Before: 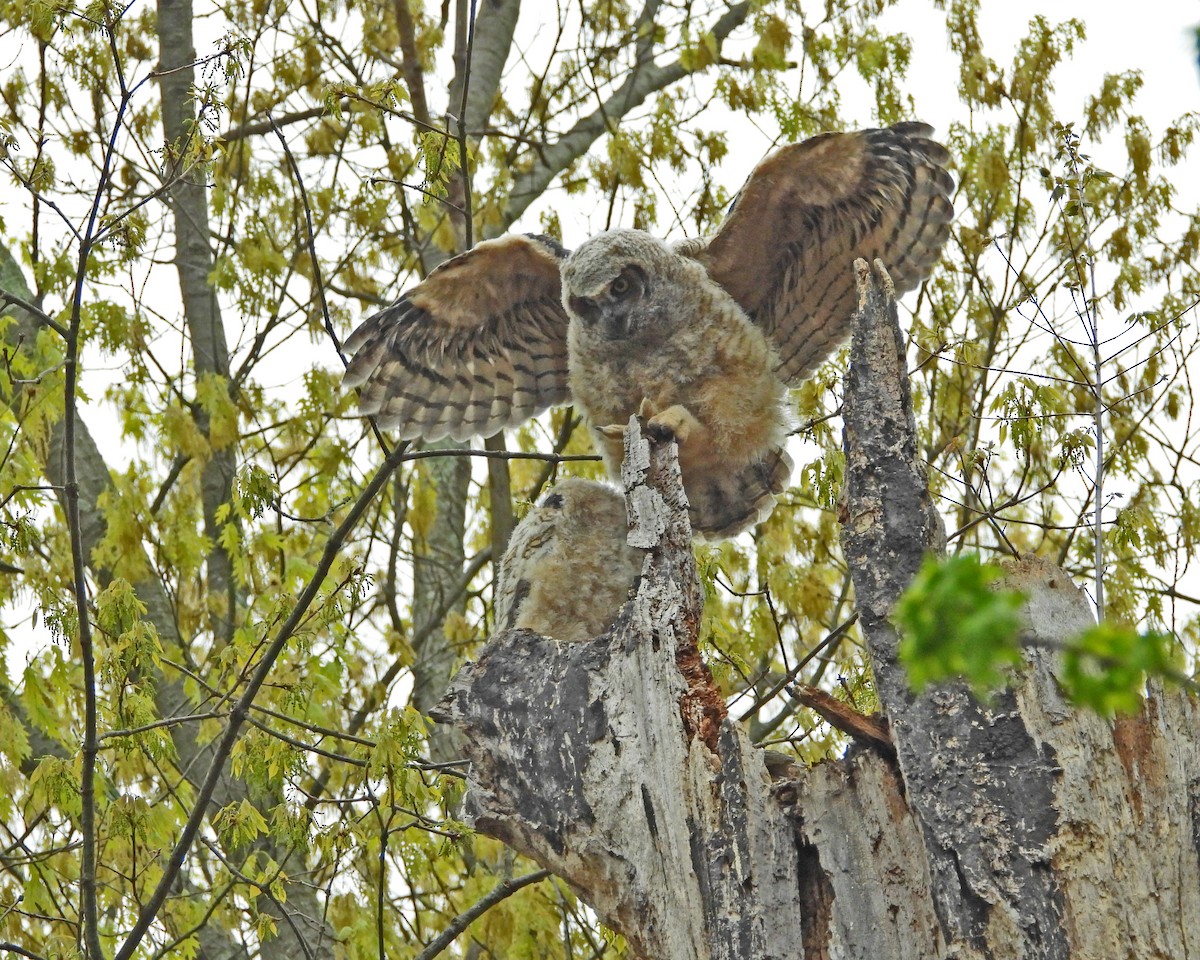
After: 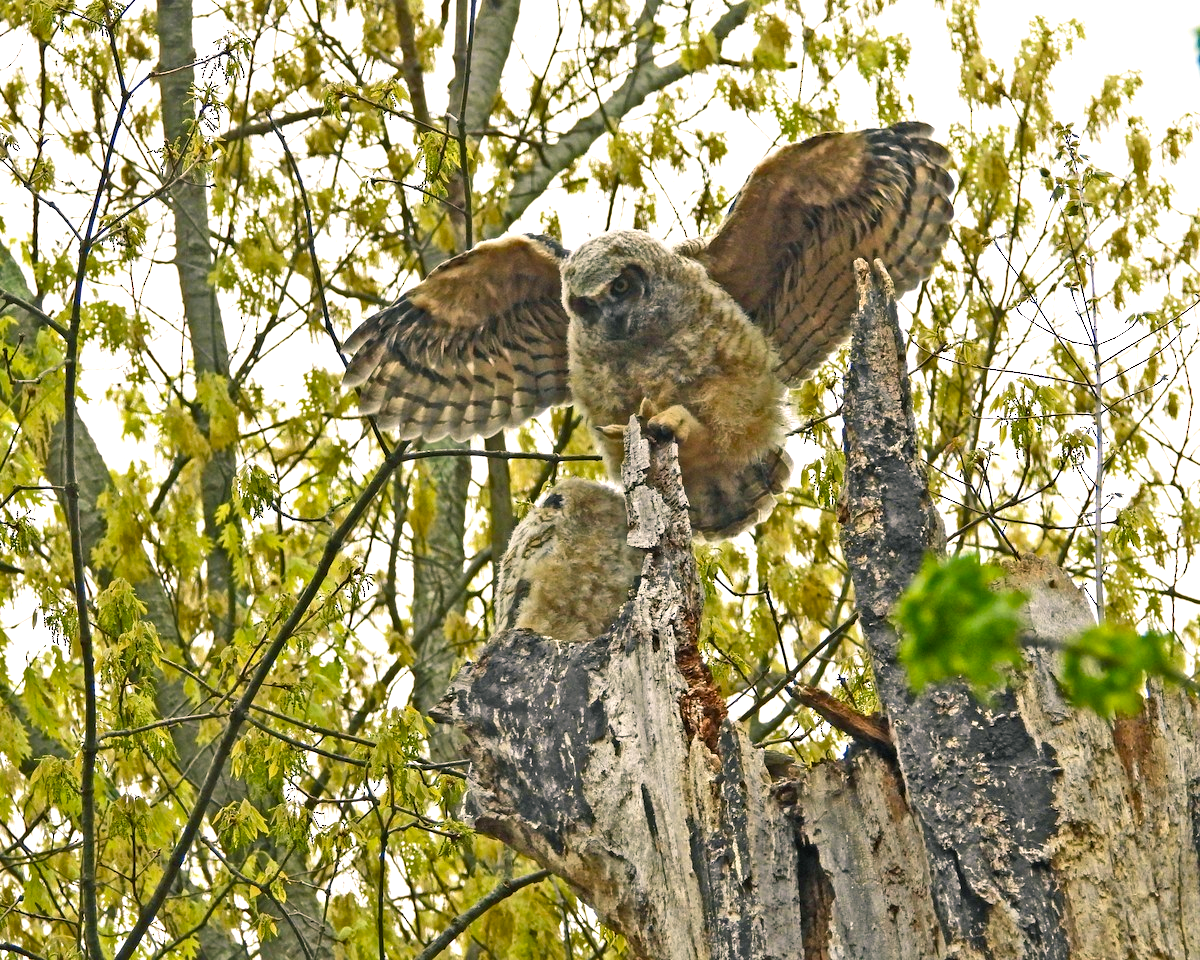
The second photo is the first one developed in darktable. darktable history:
shadows and highlights: radius 93.07, shadows -14.46, white point adjustment 0.23, highlights 31.48, compress 48.23%, highlights color adjustment 52.79%, soften with gaussian
color balance rgb: shadows lift › chroma 2%, shadows lift › hue 185.64°, power › luminance 1.48%, highlights gain › chroma 3%, highlights gain › hue 54.51°, global offset › luminance -0.4%, perceptual saturation grading › highlights -18.47%, perceptual saturation grading › mid-tones 6.62%, perceptual saturation grading › shadows 28.22%, perceptual brilliance grading › highlights 15.68%, perceptual brilliance grading › shadows -14.29%, global vibrance 25.96%, contrast 6.45%
velvia: on, module defaults
